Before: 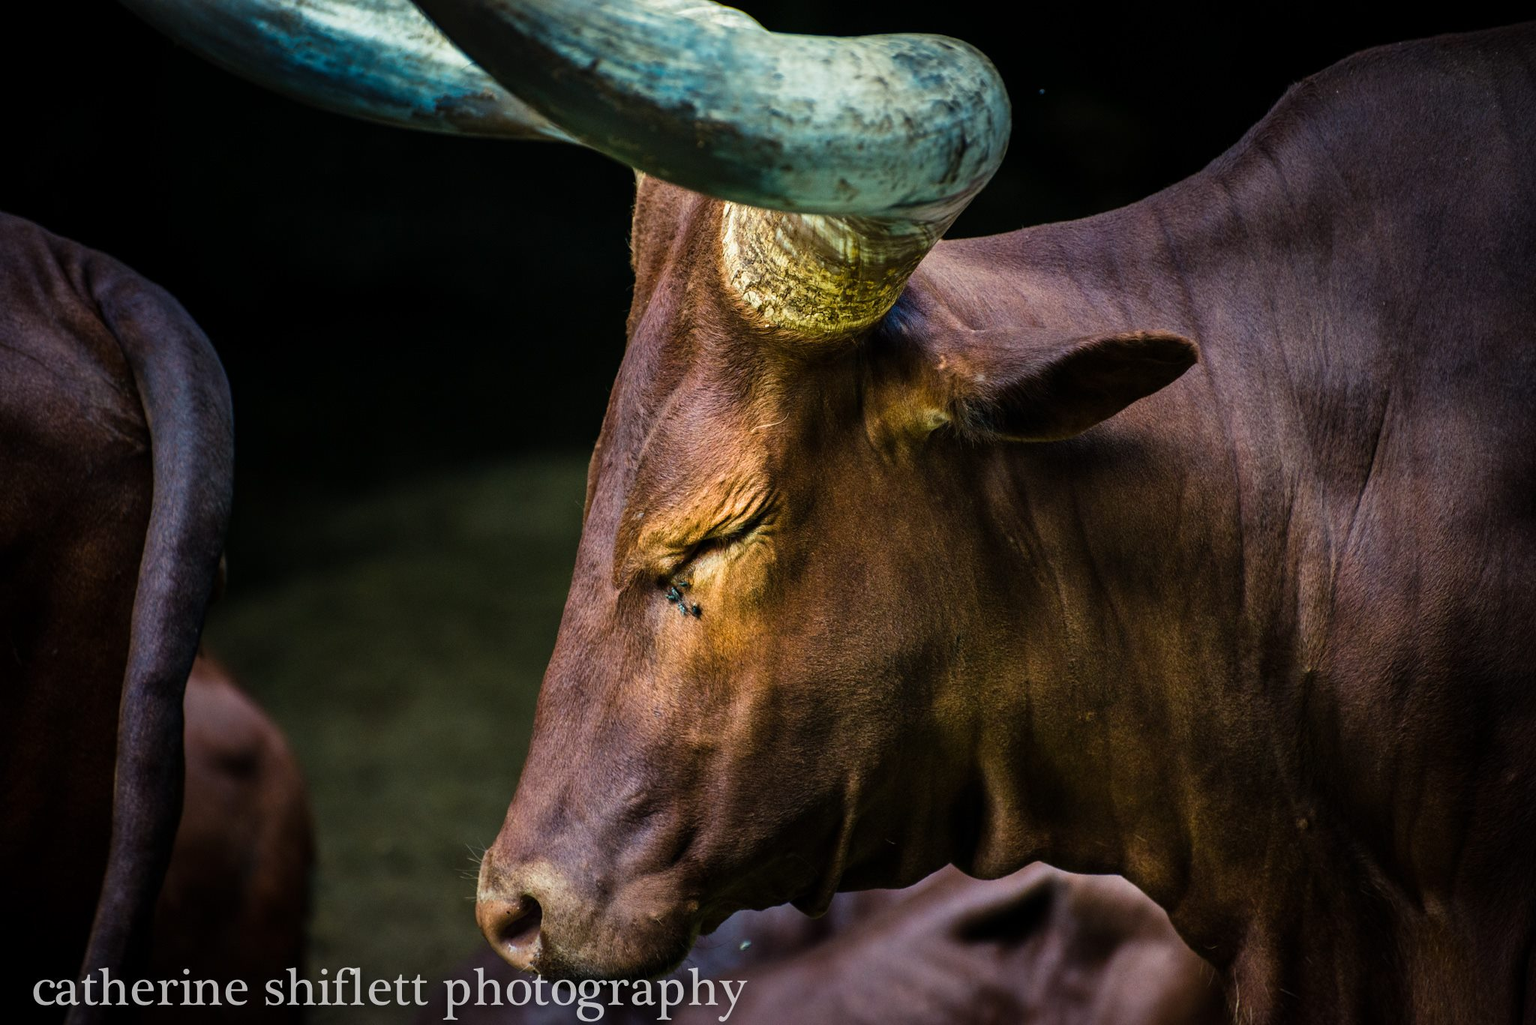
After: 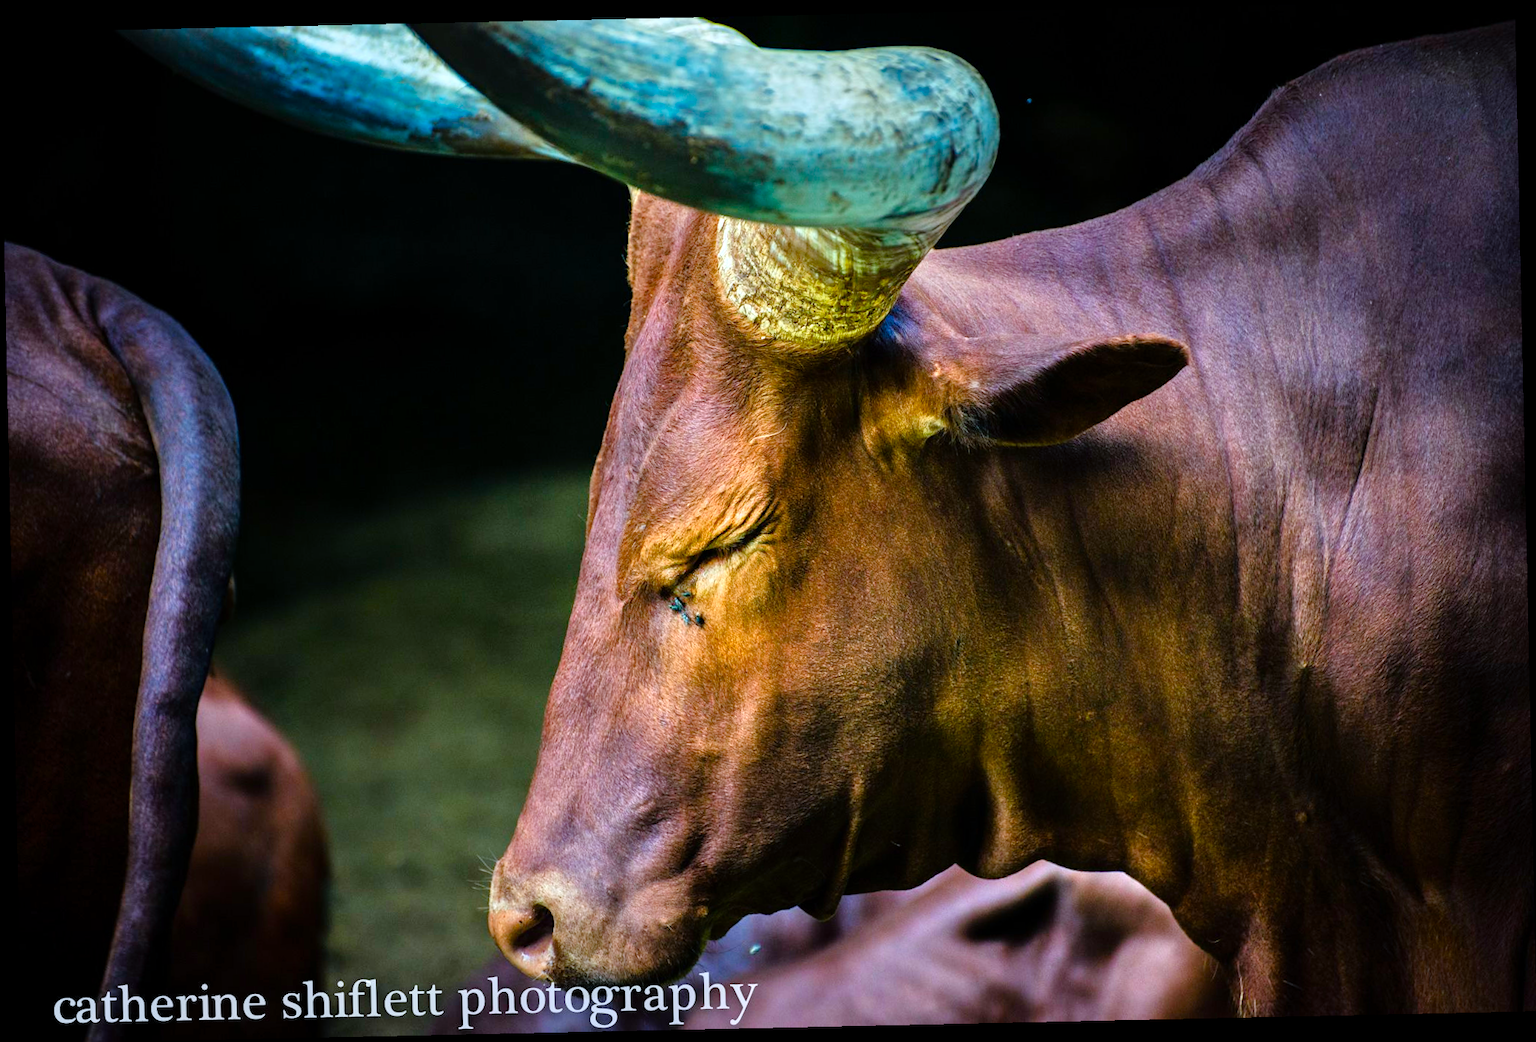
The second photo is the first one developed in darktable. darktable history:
color correction: highlights a* 3.22, highlights b* 1.93, saturation 1.19
rotate and perspective: rotation -1.24°, automatic cropping off
tone equalizer: -7 EV 0.15 EV, -6 EV 0.6 EV, -5 EV 1.15 EV, -4 EV 1.33 EV, -3 EV 1.15 EV, -2 EV 0.6 EV, -1 EV 0.15 EV, mask exposure compensation -0.5 EV
color calibration: illuminant F (fluorescent), F source F9 (Cool White Deluxe 4150 K) – high CRI, x 0.374, y 0.373, temperature 4158.34 K
color balance rgb: perceptual saturation grading › global saturation 20%, perceptual saturation grading › highlights -25%, perceptual saturation grading › shadows 25%
